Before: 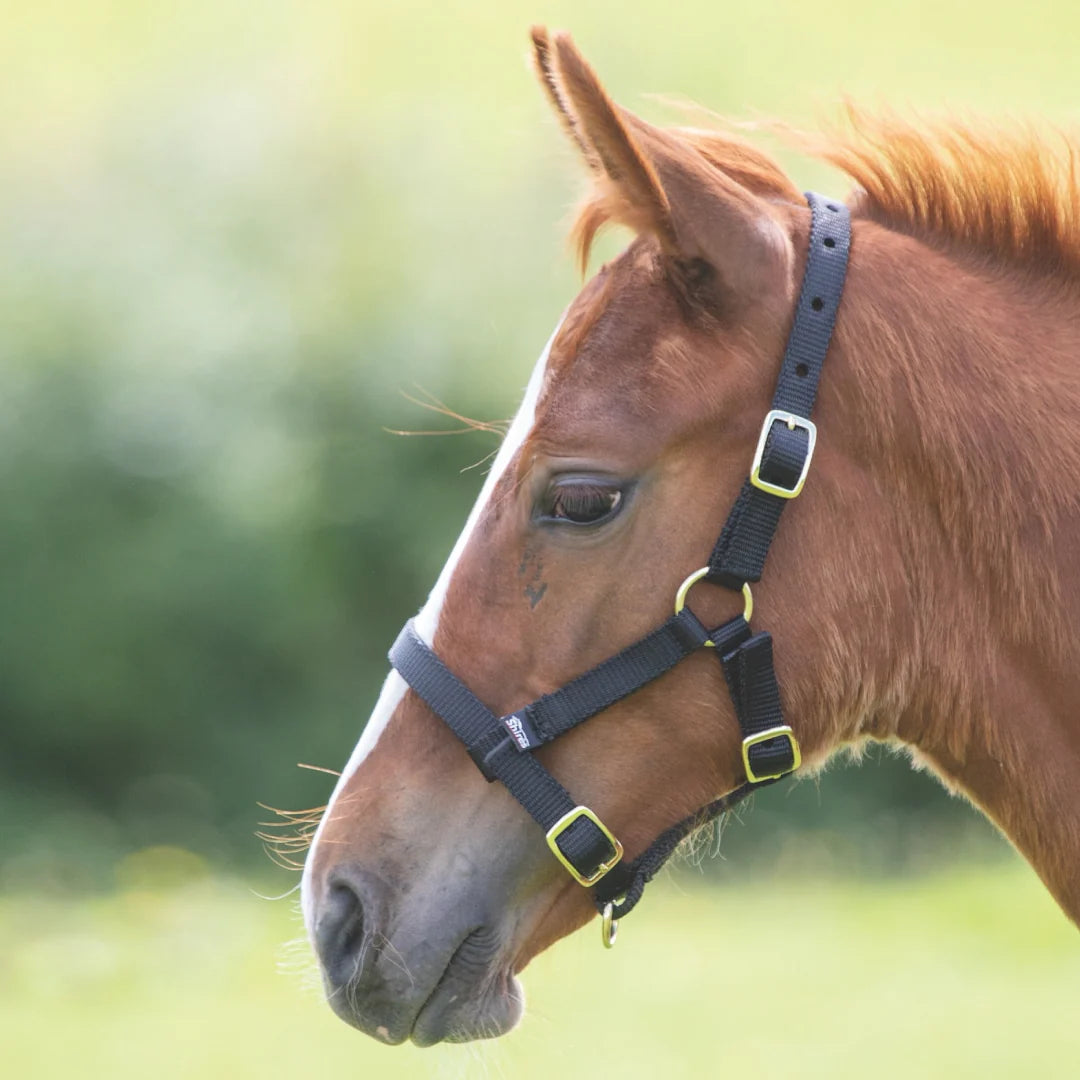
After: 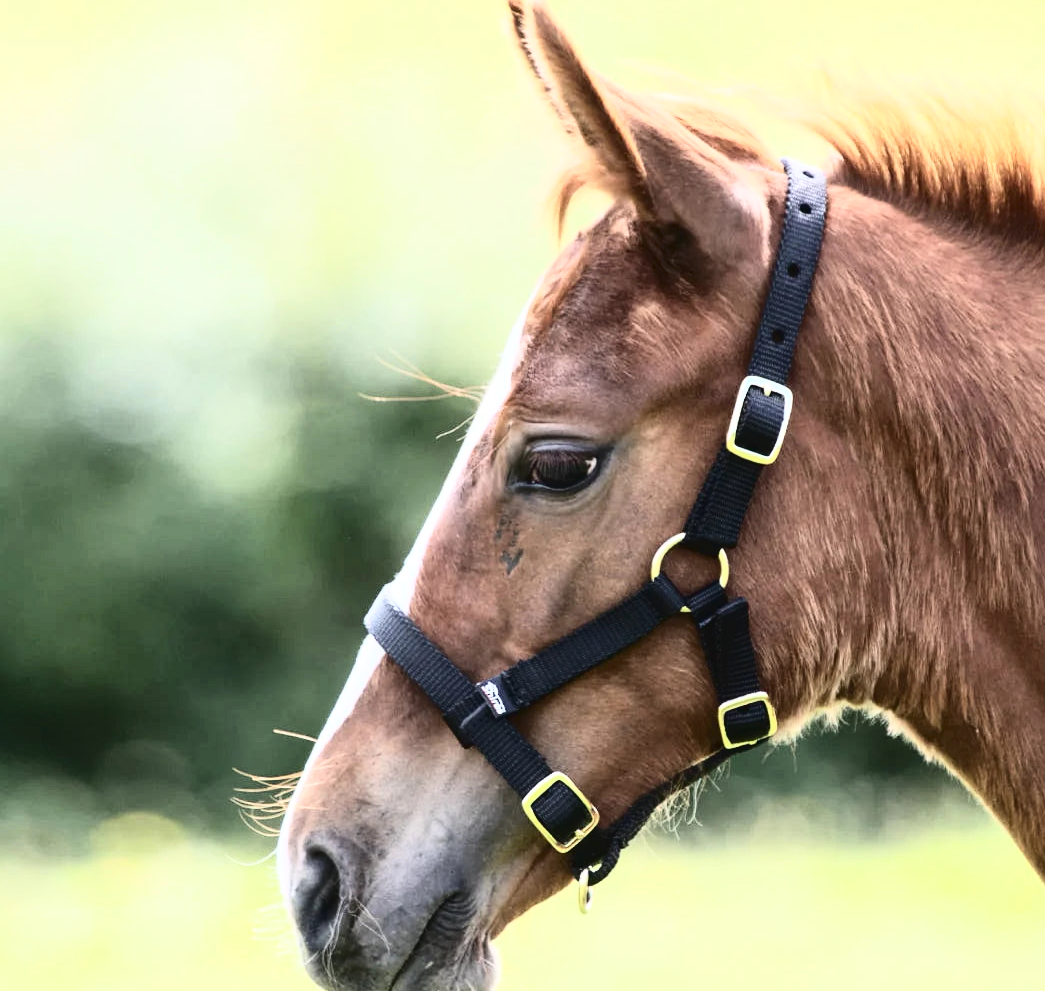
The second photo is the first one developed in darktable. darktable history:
tone curve: curves: ch0 [(0, 0) (0.003, 0.004) (0.011, 0.006) (0.025, 0.008) (0.044, 0.012) (0.069, 0.017) (0.1, 0.021) (0.136, 0.029) (0.177, 0.043) (0.224, 0.062) (0.277, 0.108) (0.335, 0.166) (0.399, 0.301) (0.468, 0.467) (0.543, 0.64) (0.623, 0.803) (0.709, 0.908) (0.801, 0.969) (0.898, 0.988) (1, 1)], color space Lab, independent channels, preserve colors none
crop: left 2.288%, top 3.23%, right 0.922%, bottom 4.942%
